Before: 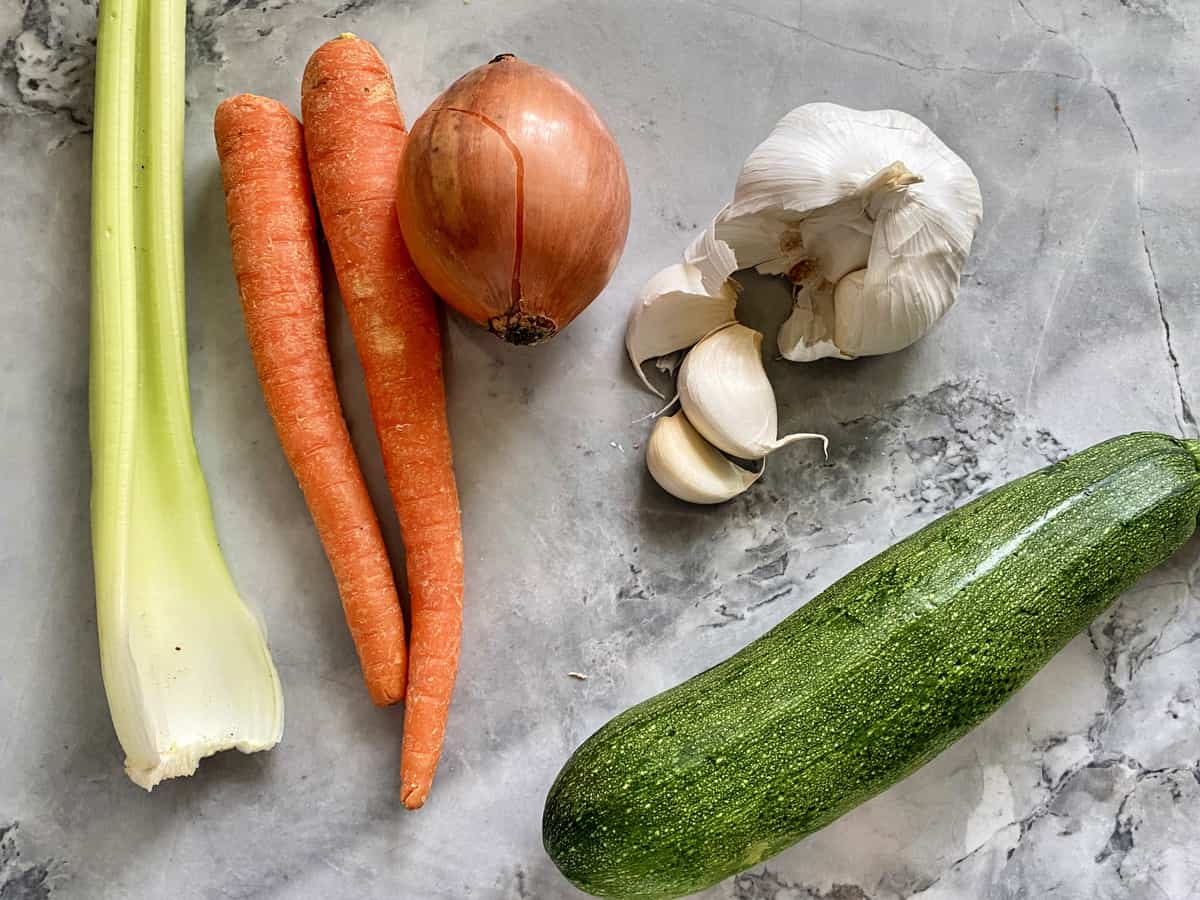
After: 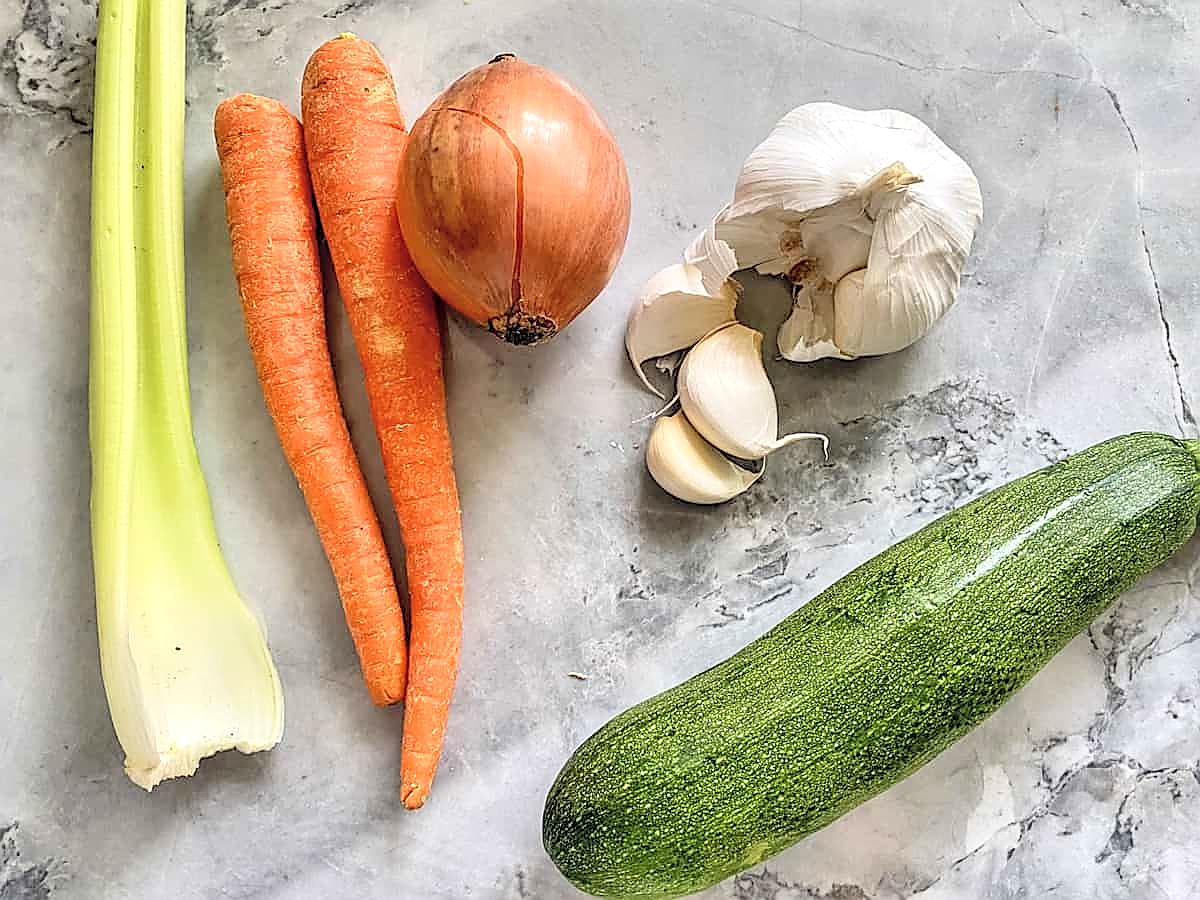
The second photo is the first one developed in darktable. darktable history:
white balance: emerald 1
contrast brightness saturation: contrast 0.1, brightness 0.3, saturation 0.14
local contrast: on, module defaults
sharpen: radius 1.4, amount 1.25, threshold 0.7
